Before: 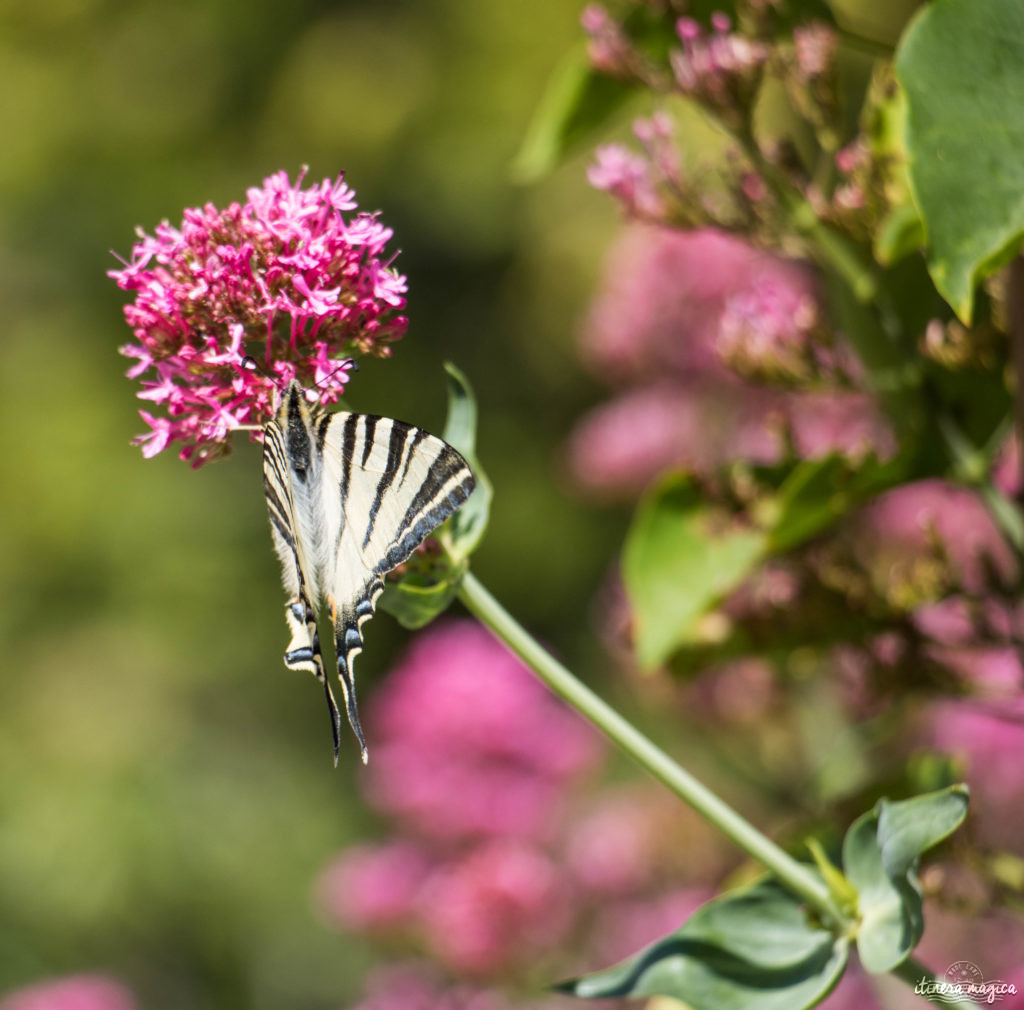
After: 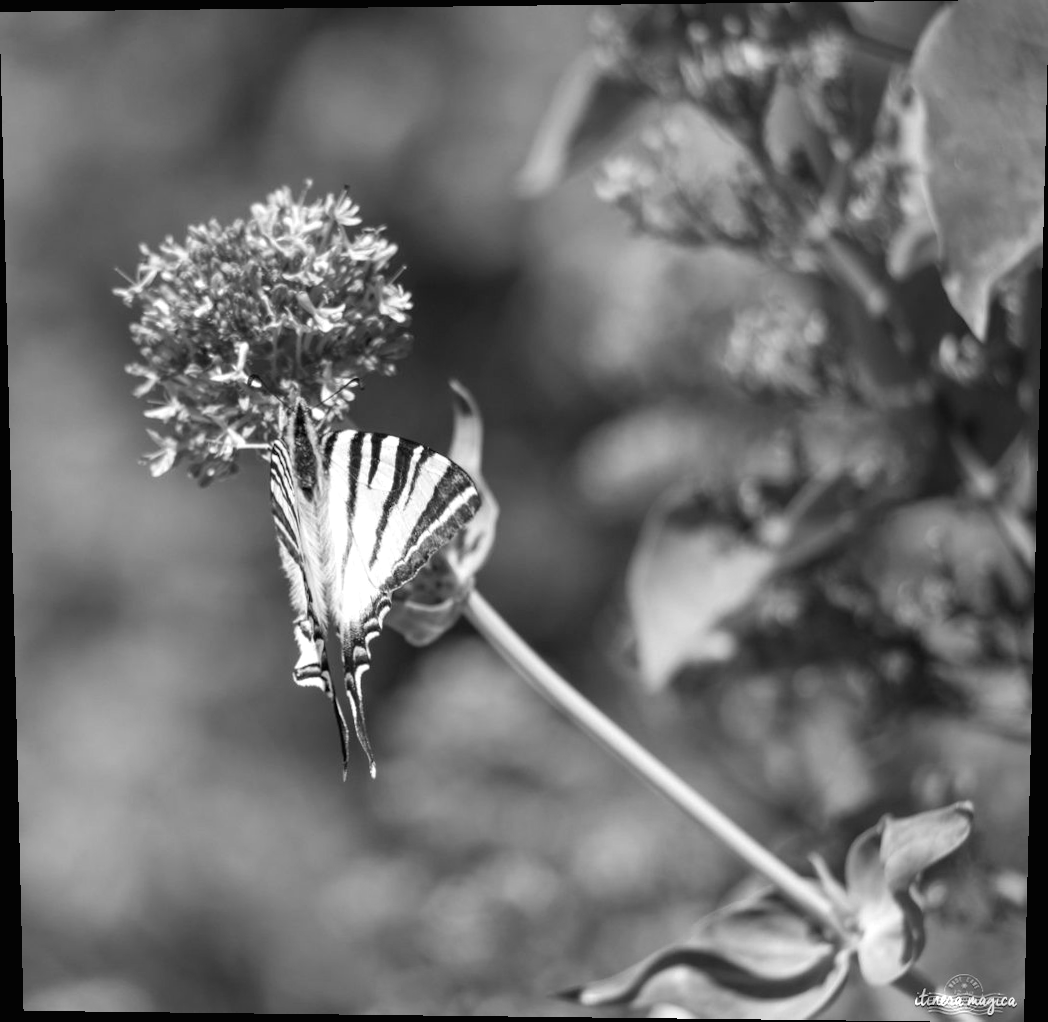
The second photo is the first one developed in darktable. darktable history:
monochrome: on, module defaults
color balance: mode lift, gamma, gain (sRGB), lift [0.997, 0.979, 1.021, 1.011], gamma [1, 1.084, 0.916, 0.998], gain [1, 0.87, 1.13, 1.101], contrast 4.55%, contrast fulcrum 38.24%, output saturation 104.09%
rotate and perspective: lens shift (vertical) 0.048, lens shift (horizontal) -0.024, automatic cropping off
